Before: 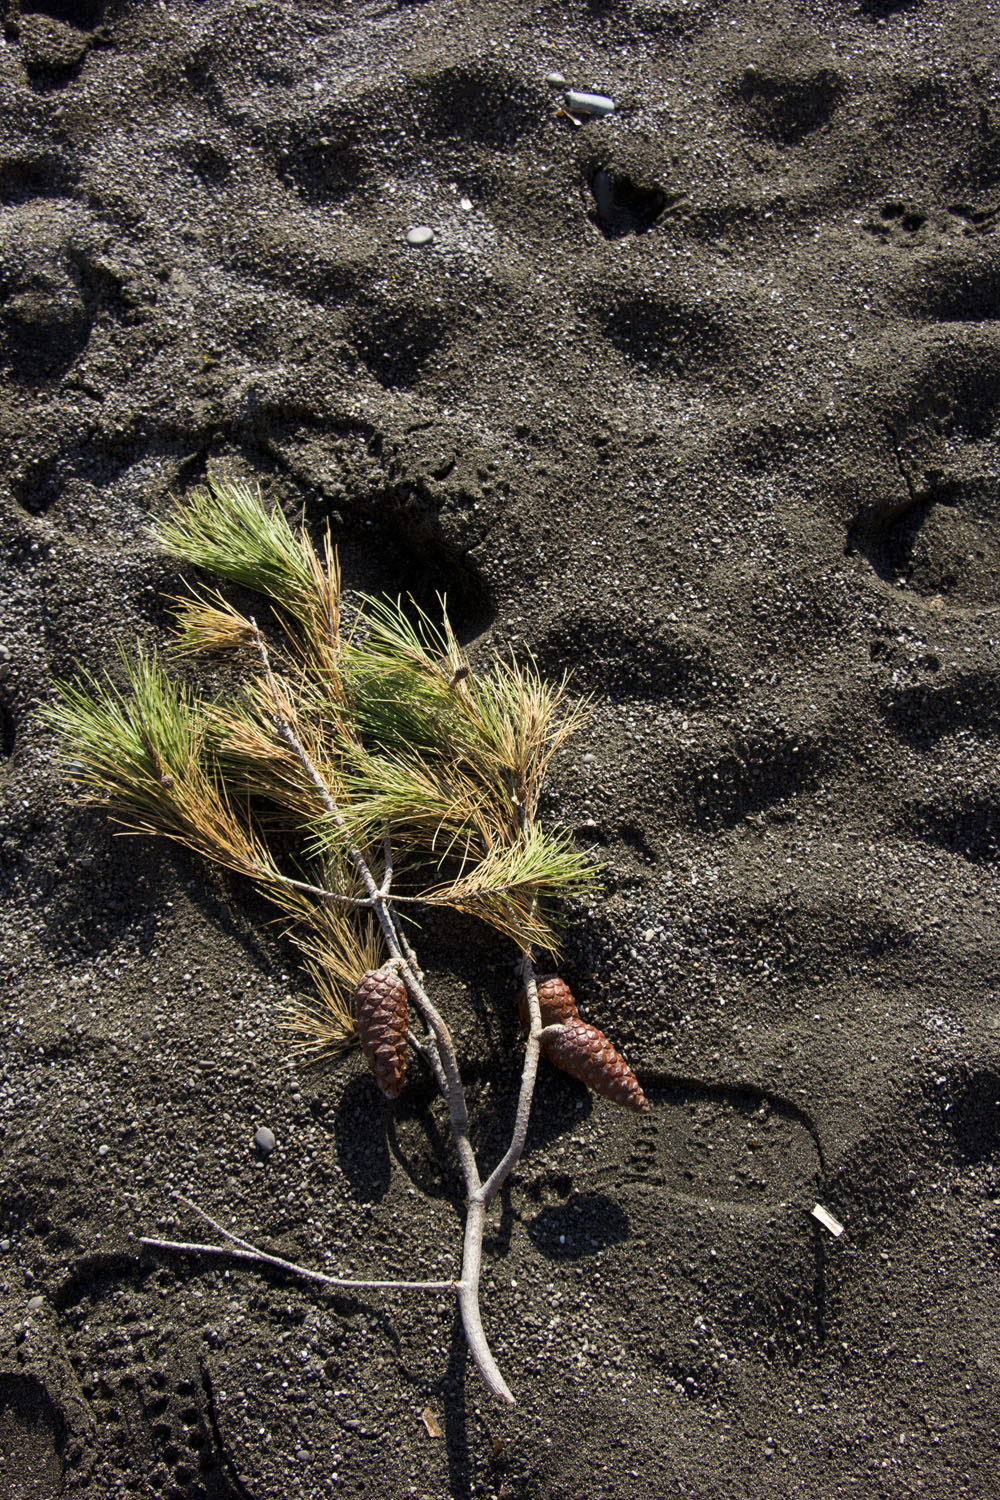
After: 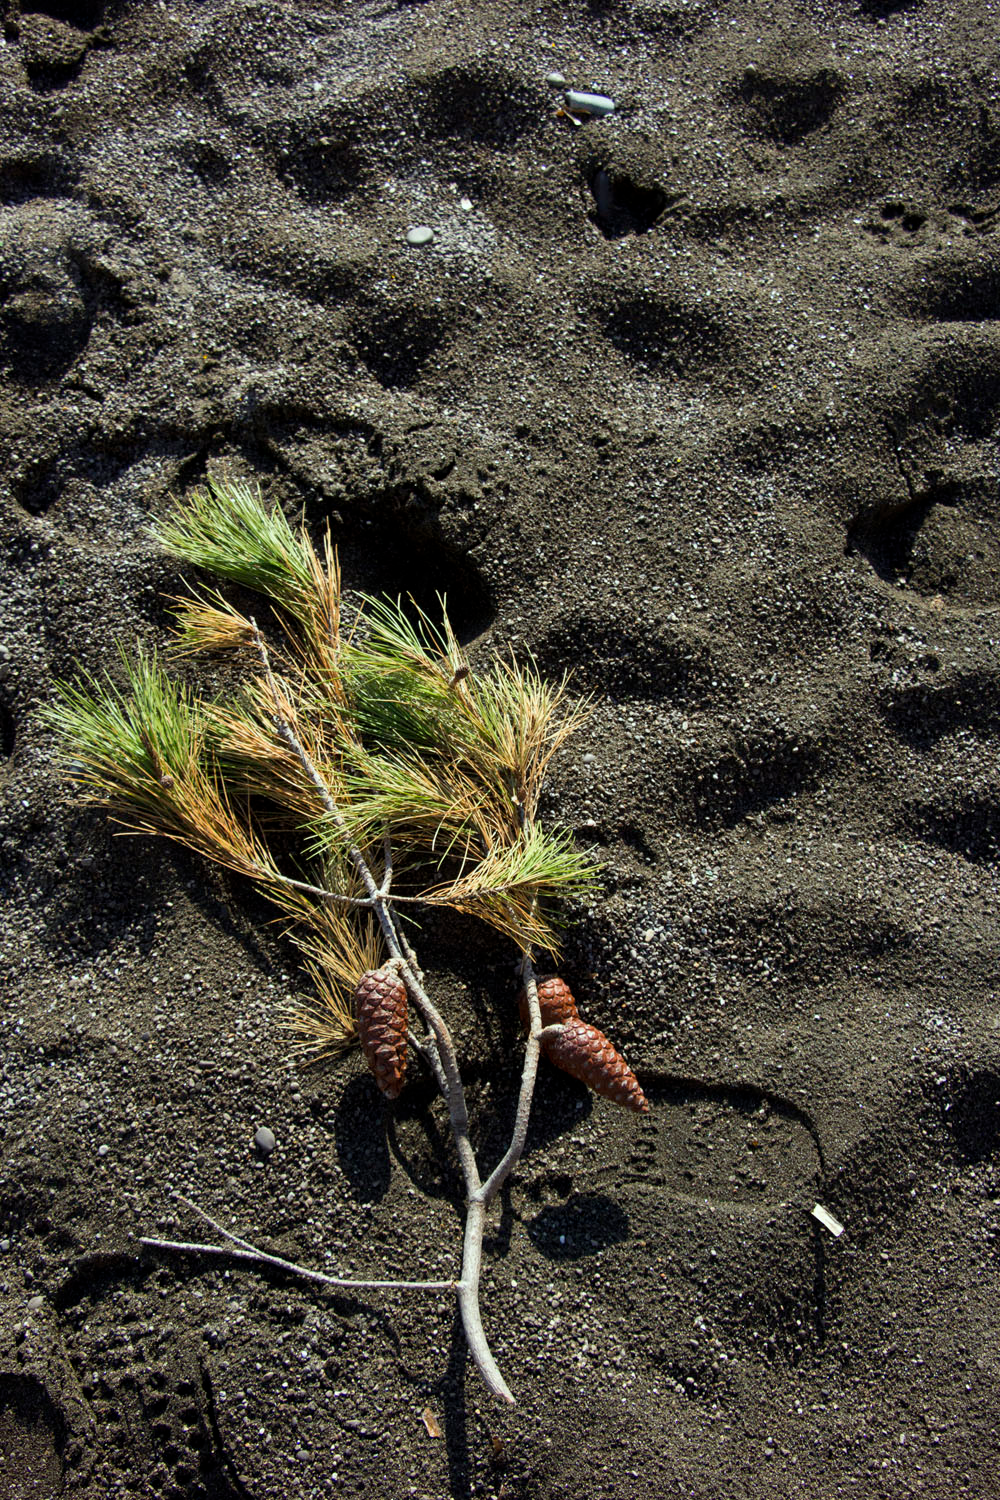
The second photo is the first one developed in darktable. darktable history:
color correction: highlights a* -6.43, highlights b* 0.842
